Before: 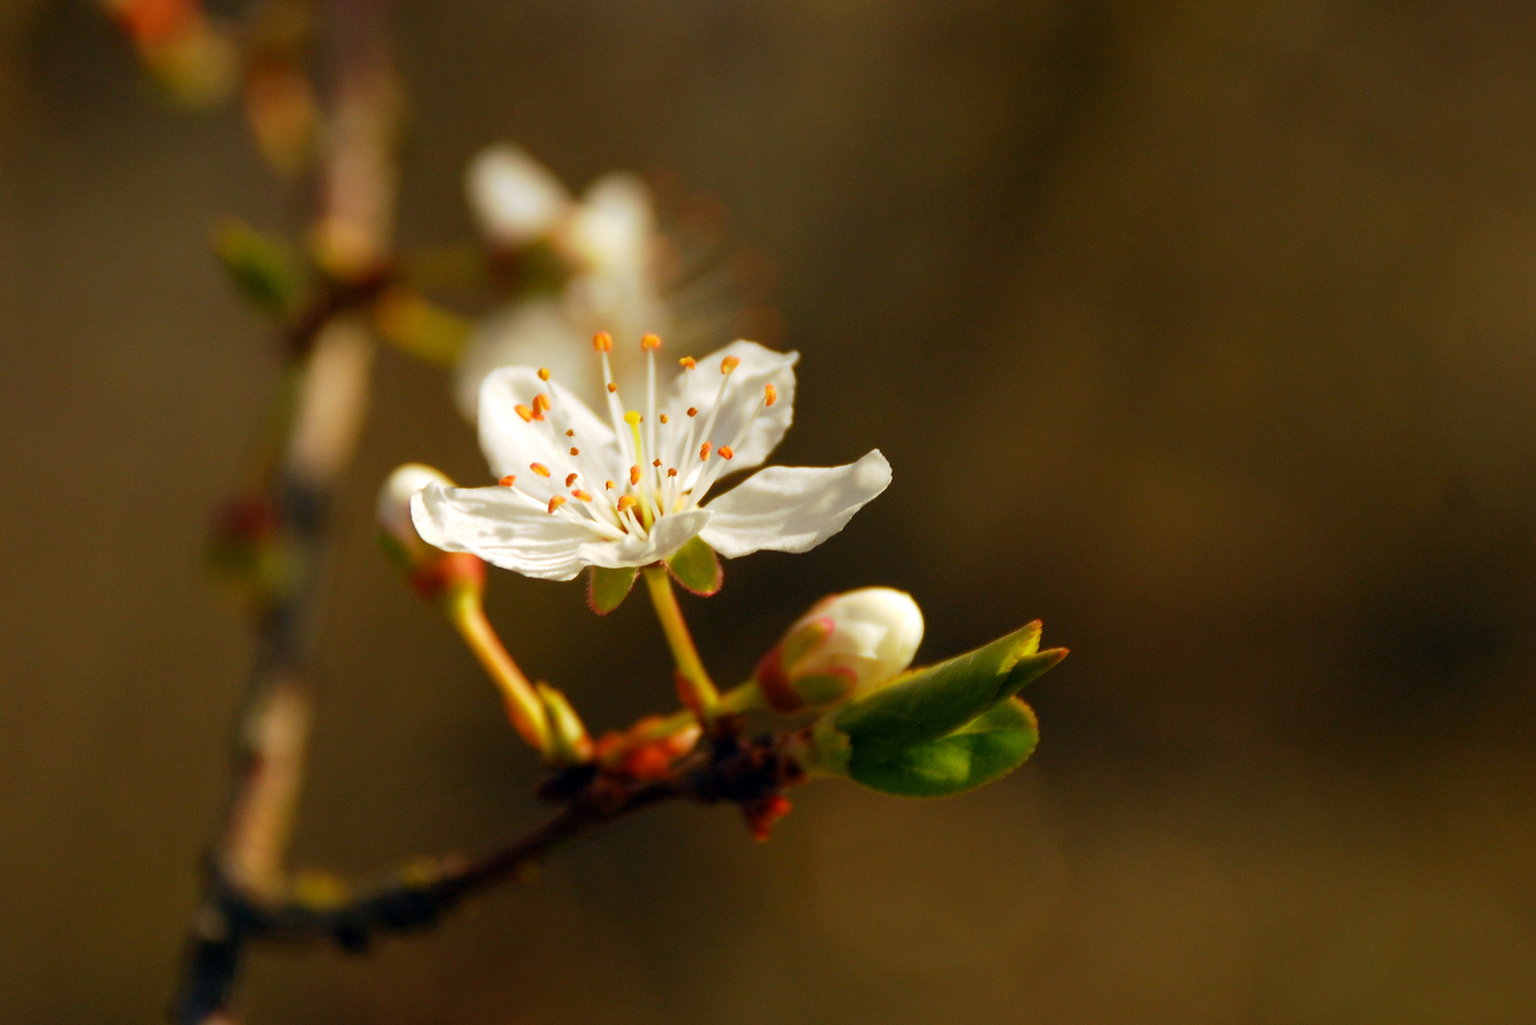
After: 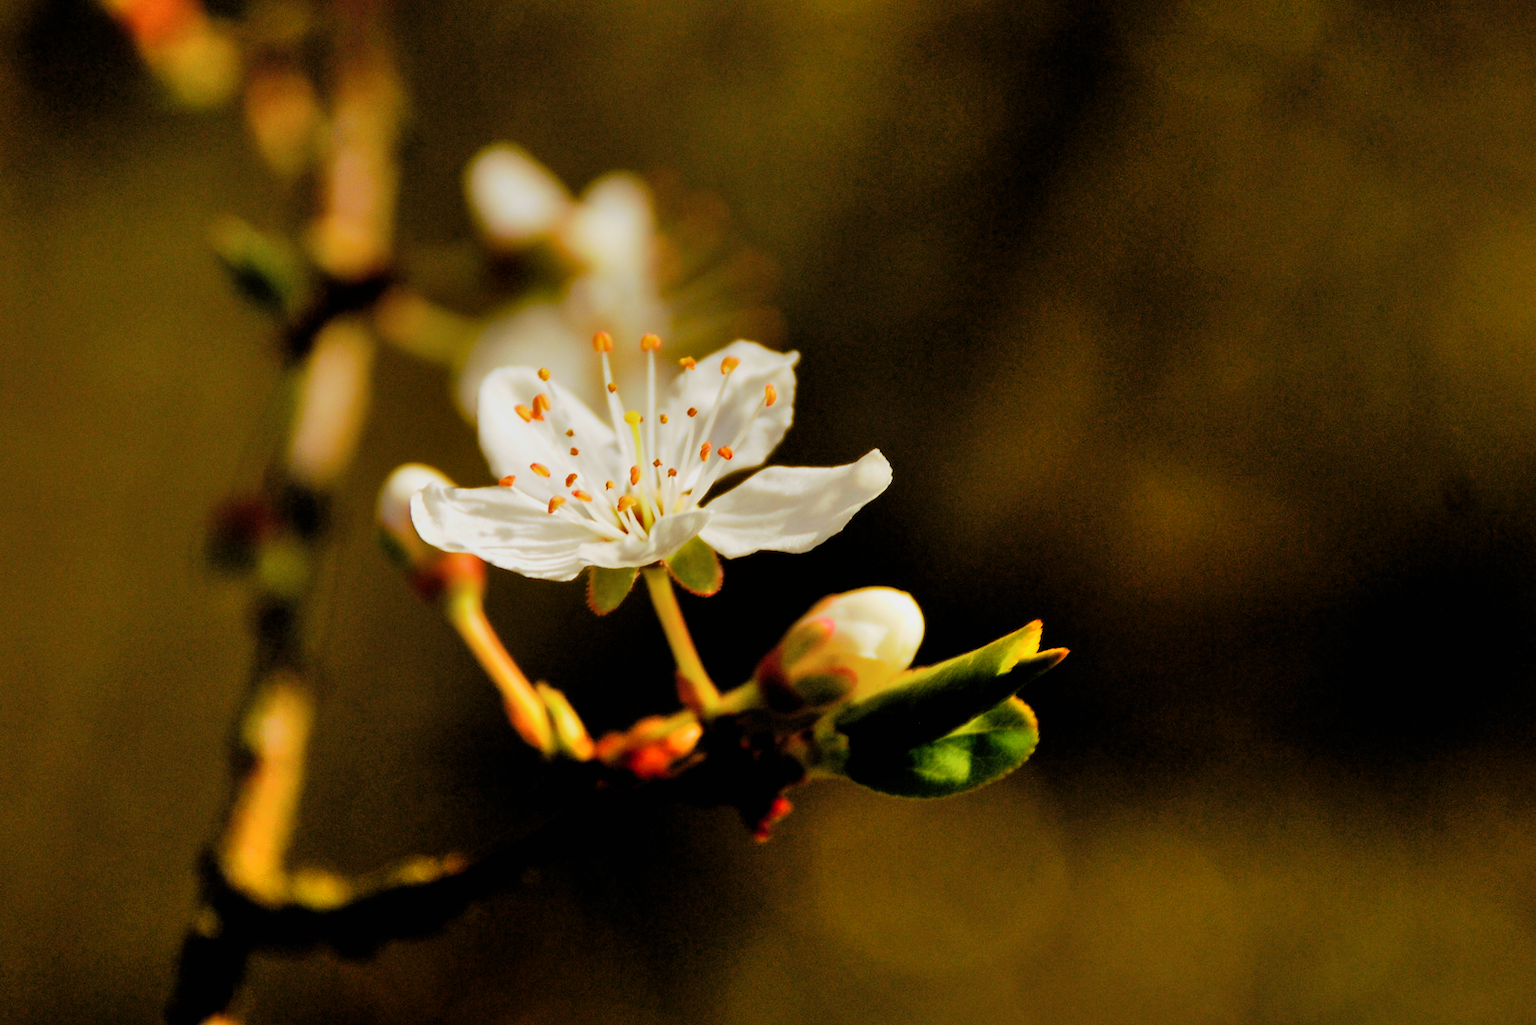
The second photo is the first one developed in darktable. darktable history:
color balance rgb: perceptual saturation grading › global saturation 20%, perceptual saturation grading › highlights -25%, perceptual saturation grading › shadows 50%
shadows and highlights: low approximation 0.01, soften with gaussian
filmic rgb: black relative exposure -3.86 EV, white relative exposure 3.48 EV, hardness 2.63, contrast 1.103
